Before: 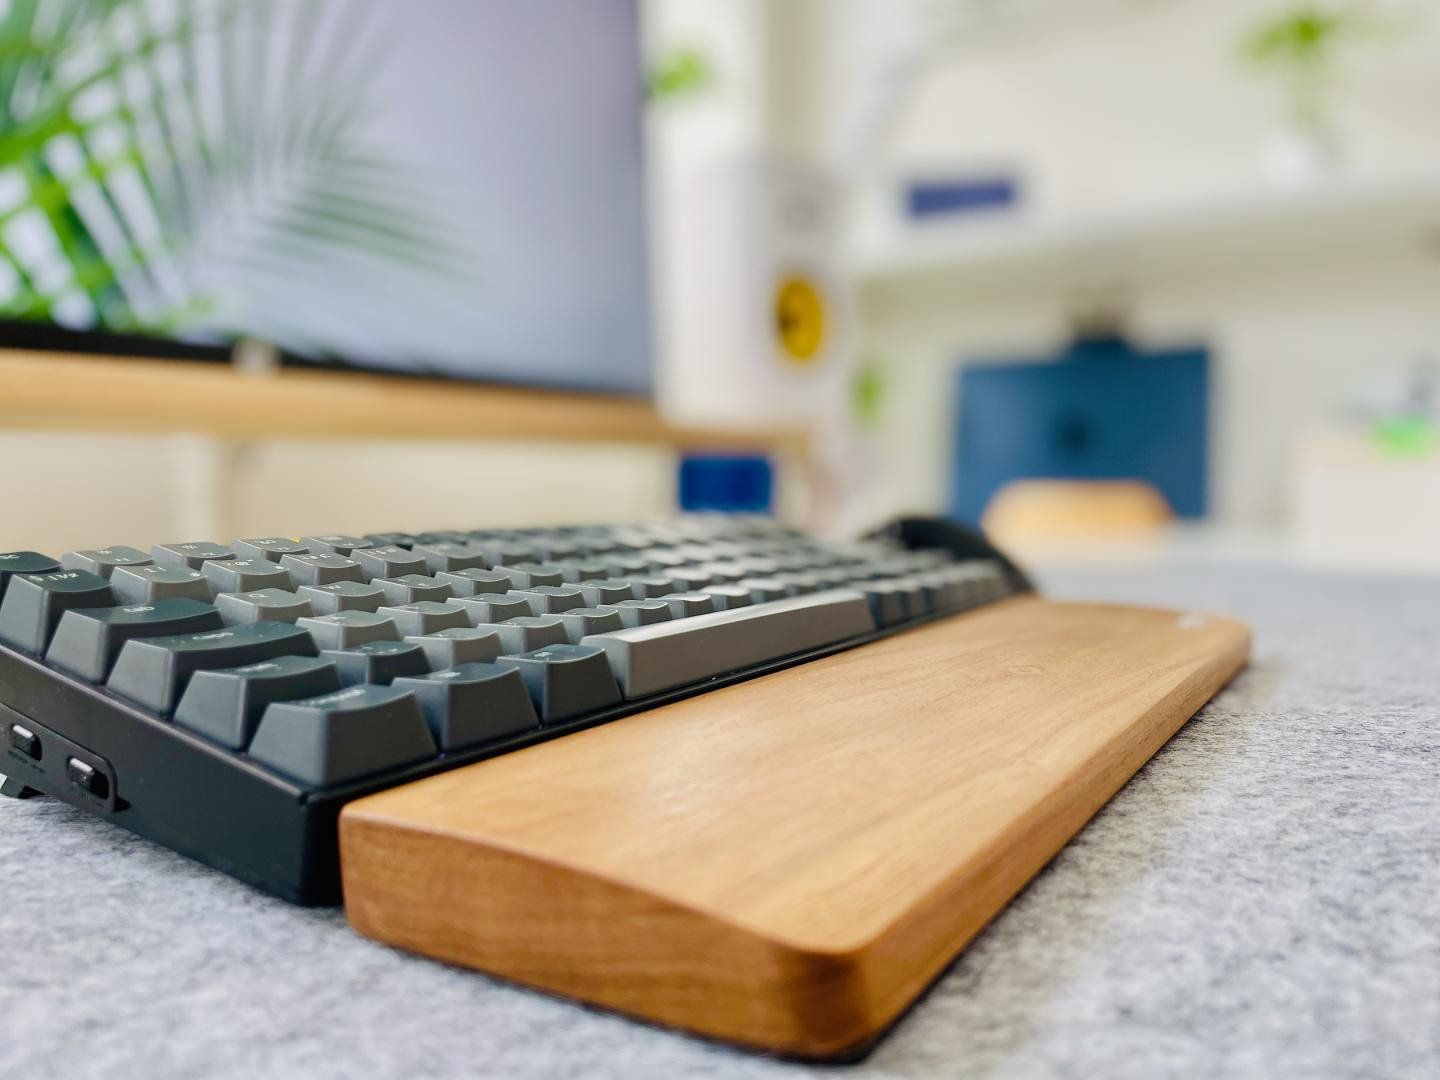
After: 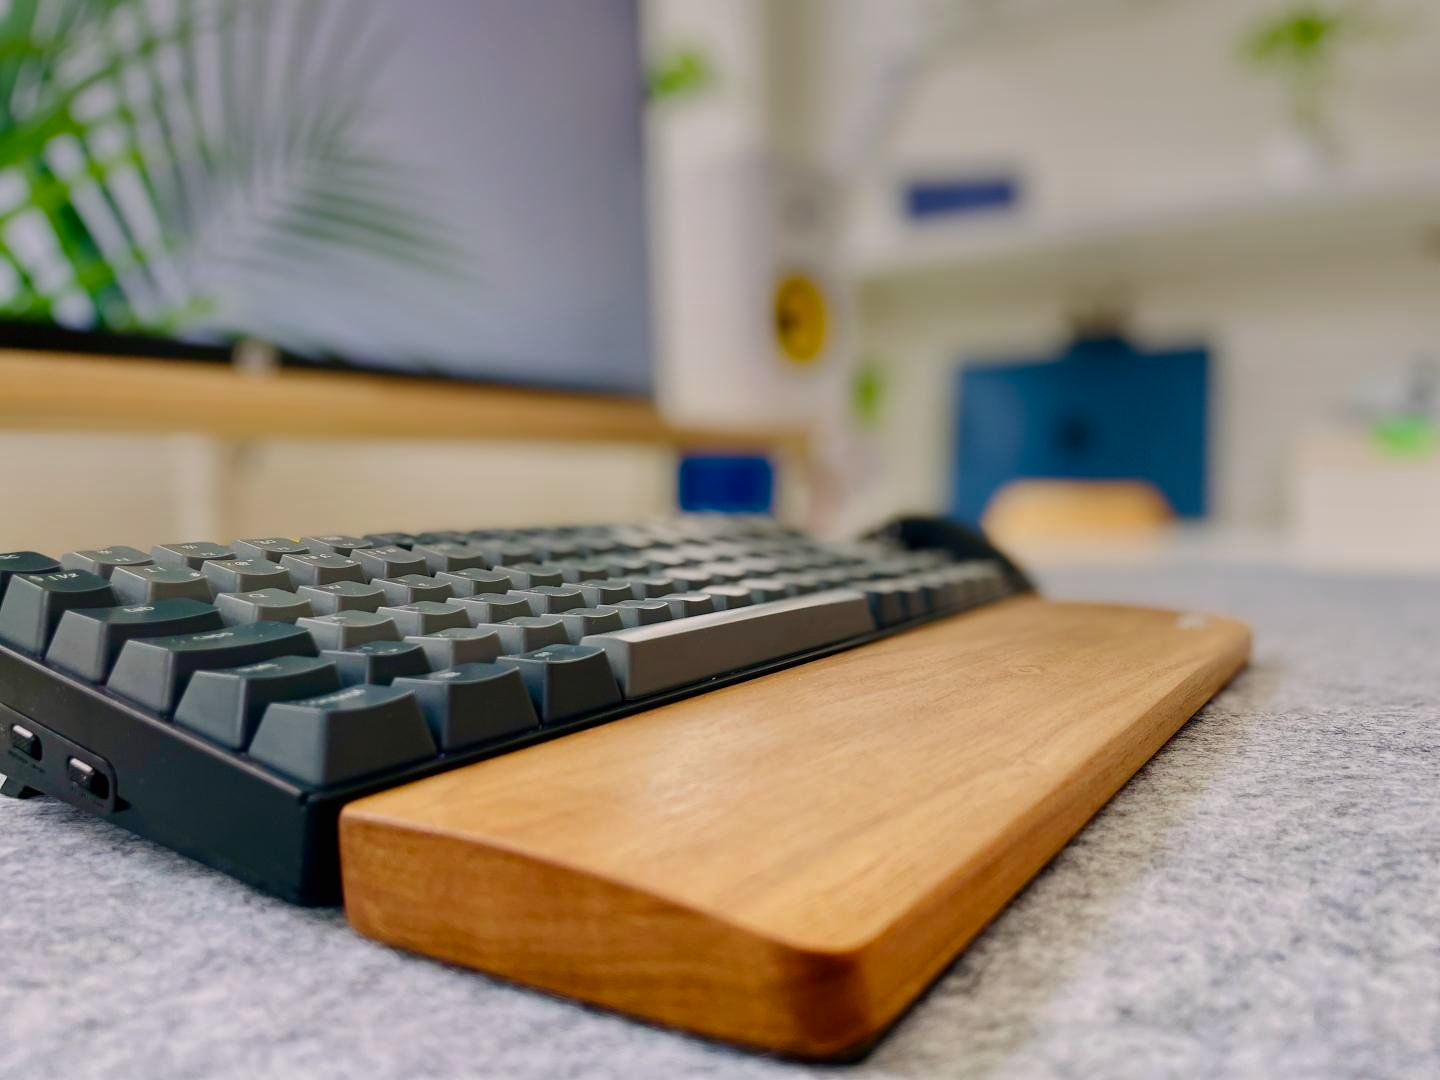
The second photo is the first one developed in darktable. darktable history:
graduated density: on, module defaults
color correction: highlights a* 3.22, highlights b* 1.93, saturation 1.19
contrast brightness saturation: brightness -0.09
